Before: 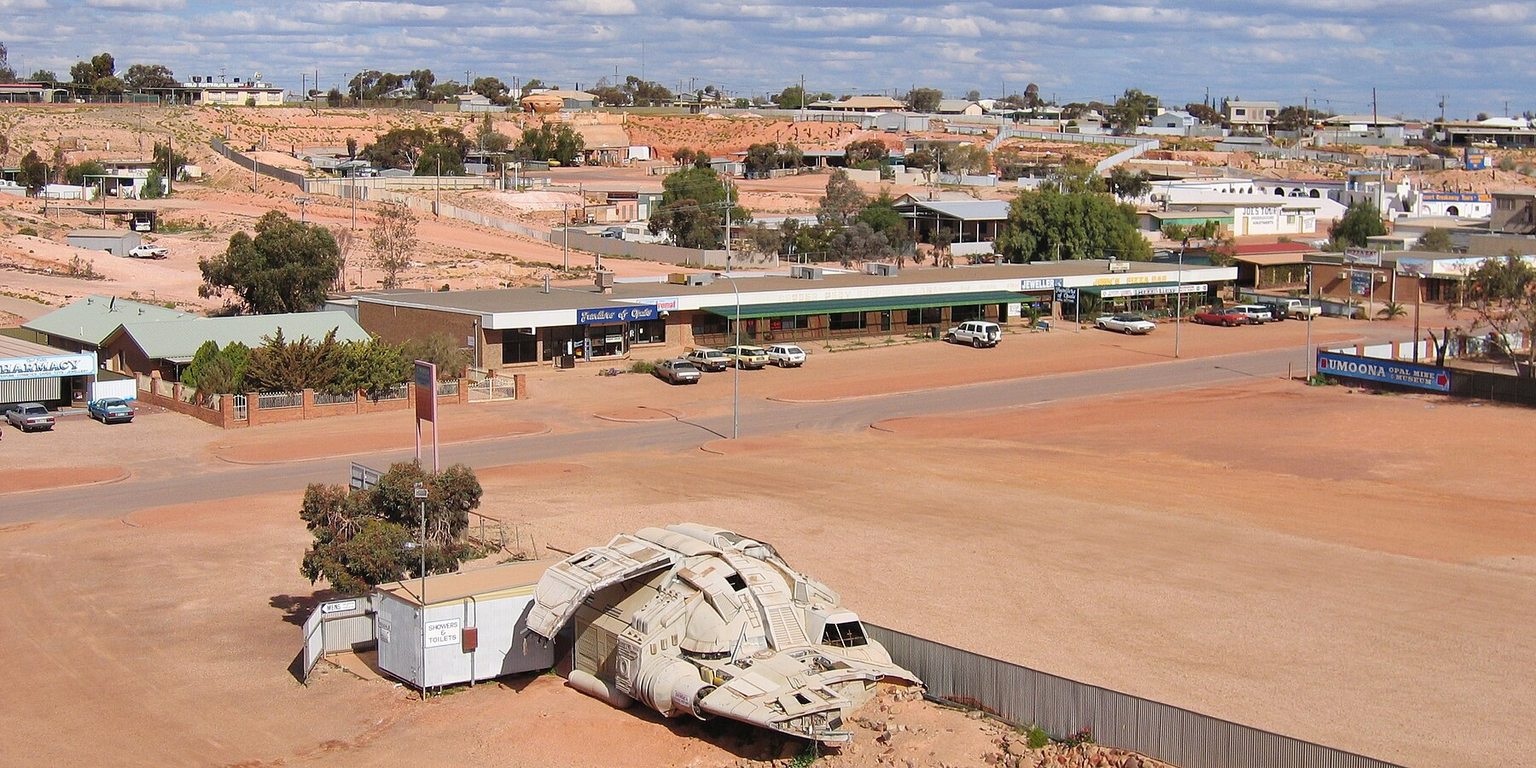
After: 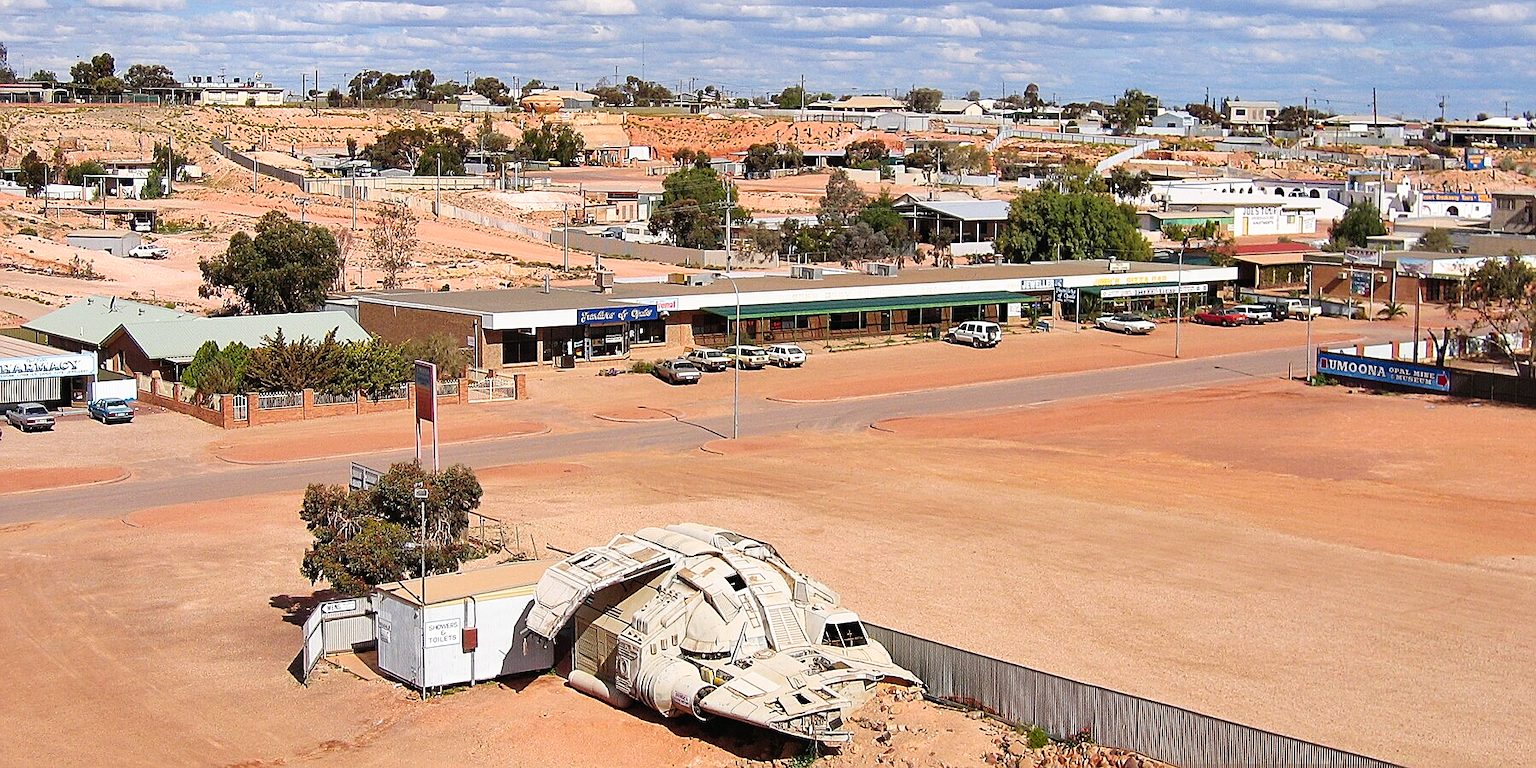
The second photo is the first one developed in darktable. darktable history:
tone curve: curves: ch0 [(0, 0) (0.003, 0.001) (0.011, 0.005) (0.025, 0.011) (0.044, 0.02) (0.069, 0.031) (0.1, 0.045) (0.136, 0.078) (0.177, 0.124) (0.224, 0.18) (0.277, 0.245) (0.335, 0.315) (0.399, 0.393) (0.468, 0.477) (0.543, 0.569) (0.623, 0.666) (0.709, 0.771) (0.801, 0.871) (0.898, 0.965) (1, 1)], preserve colors none
sharpen: on, module defaults
